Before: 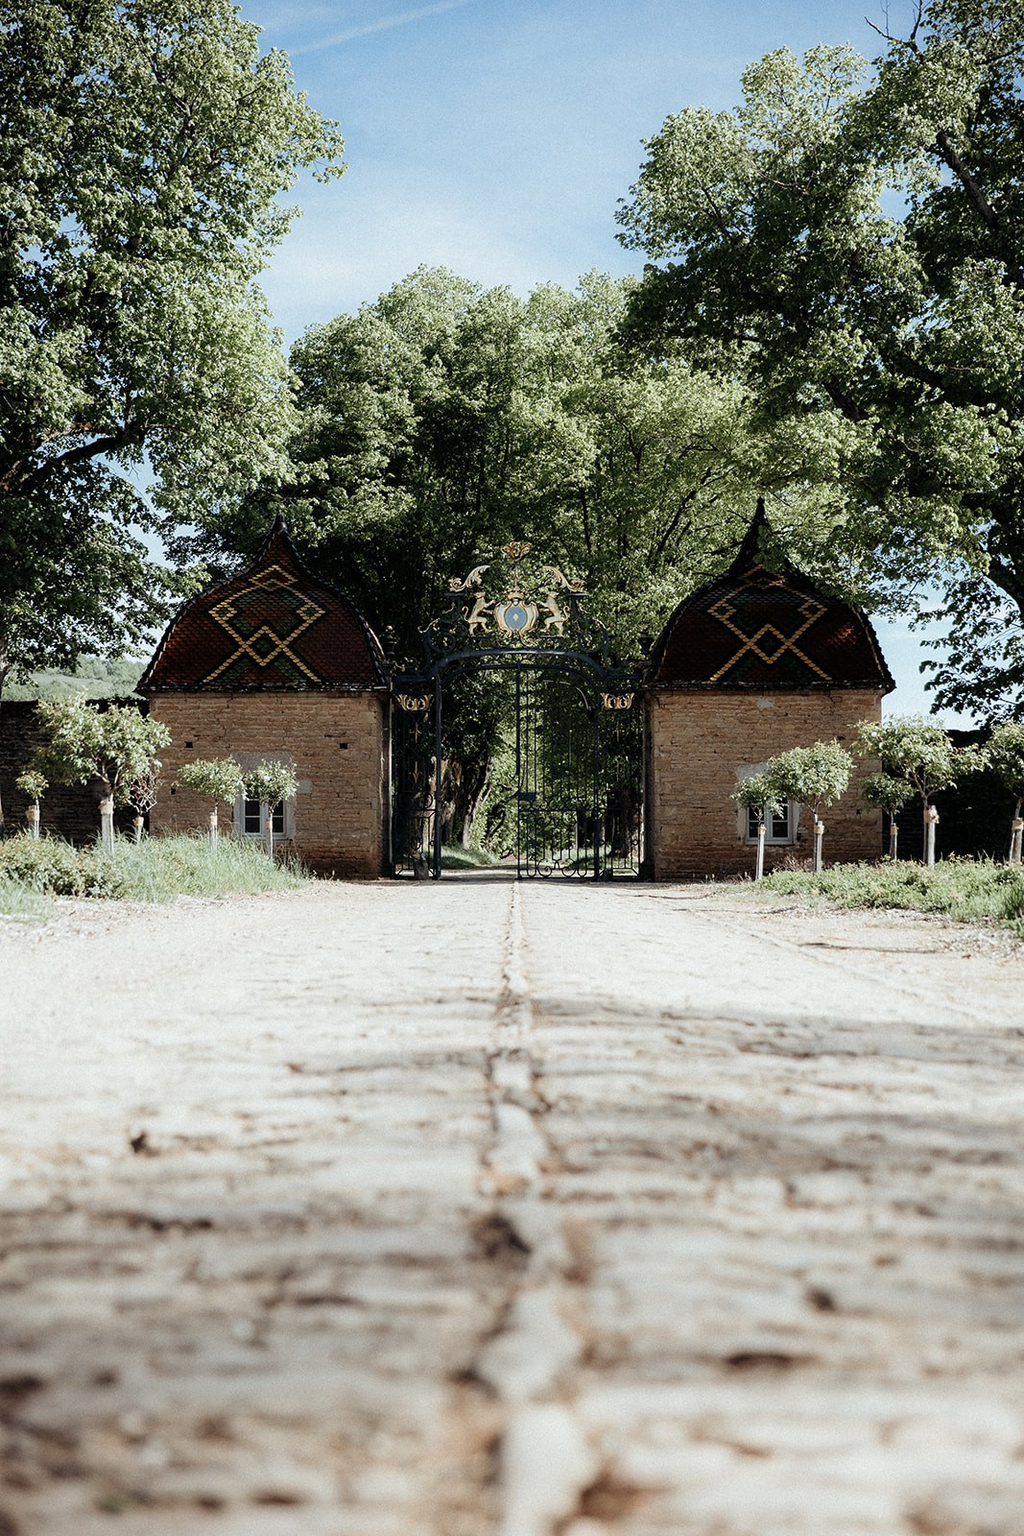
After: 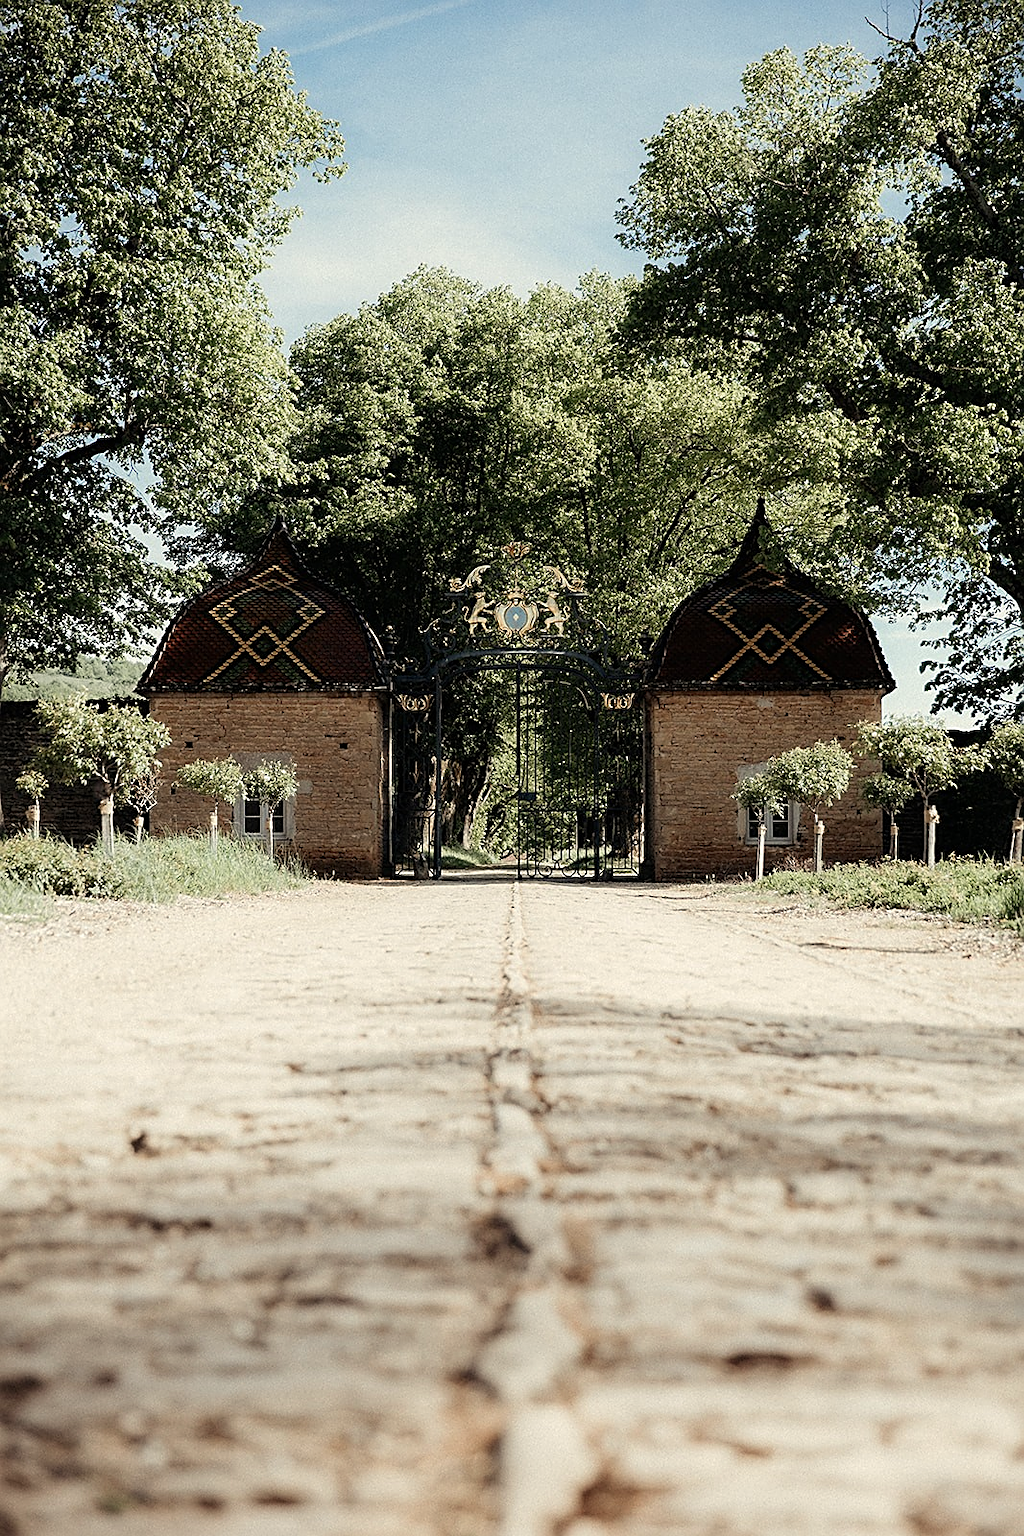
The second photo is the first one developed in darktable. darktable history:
sharpen: on, module defaults
white balance: red 1.045, blue 0.932
